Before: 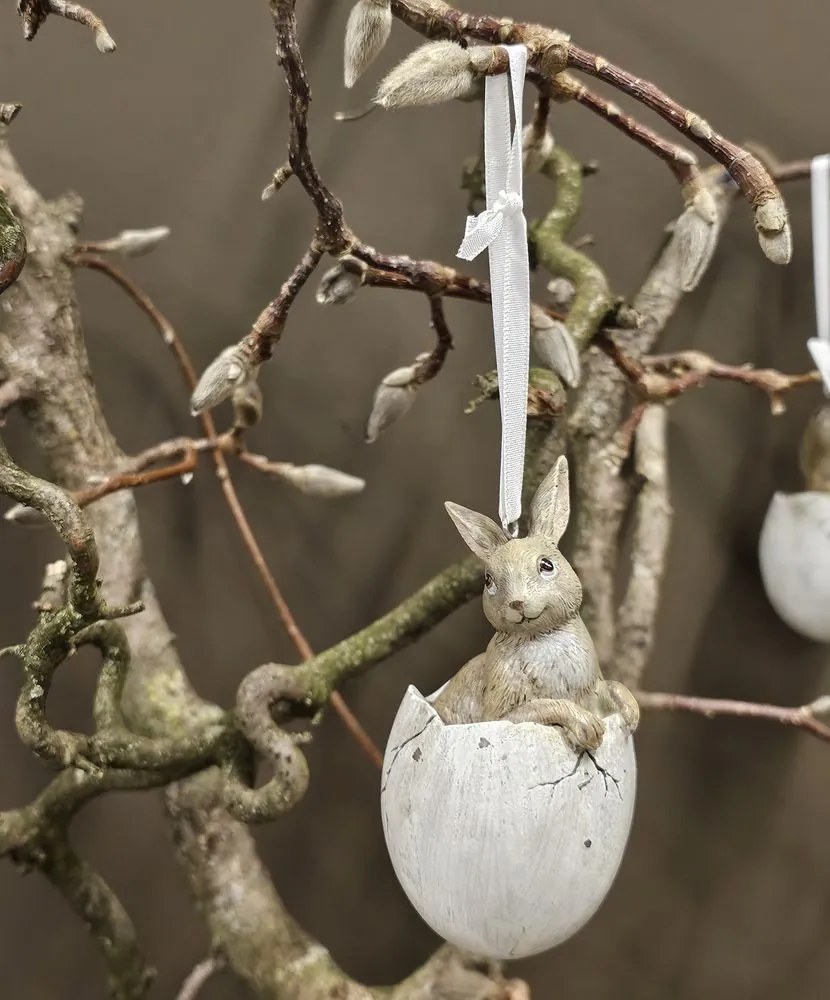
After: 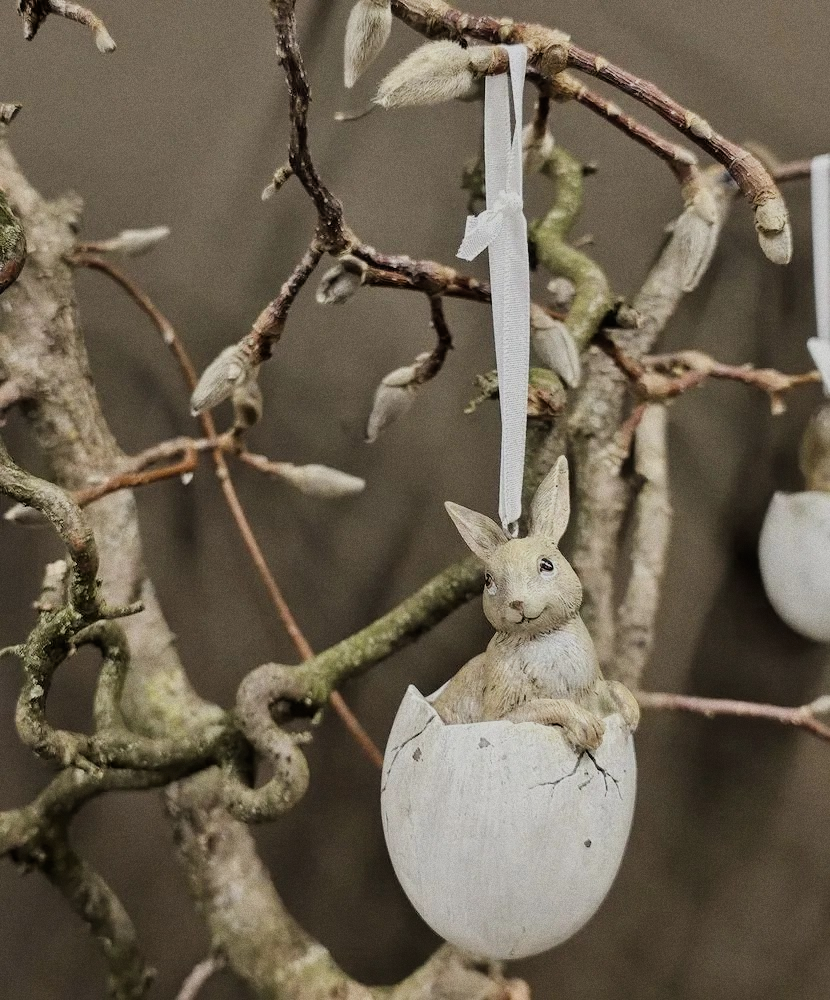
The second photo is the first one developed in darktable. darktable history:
grain: strength 26%
filmic rgb: black relative exposure -7.48 EV, white relative exposure 4.83 EV, hardness 3.4, color science v6 (2022)
